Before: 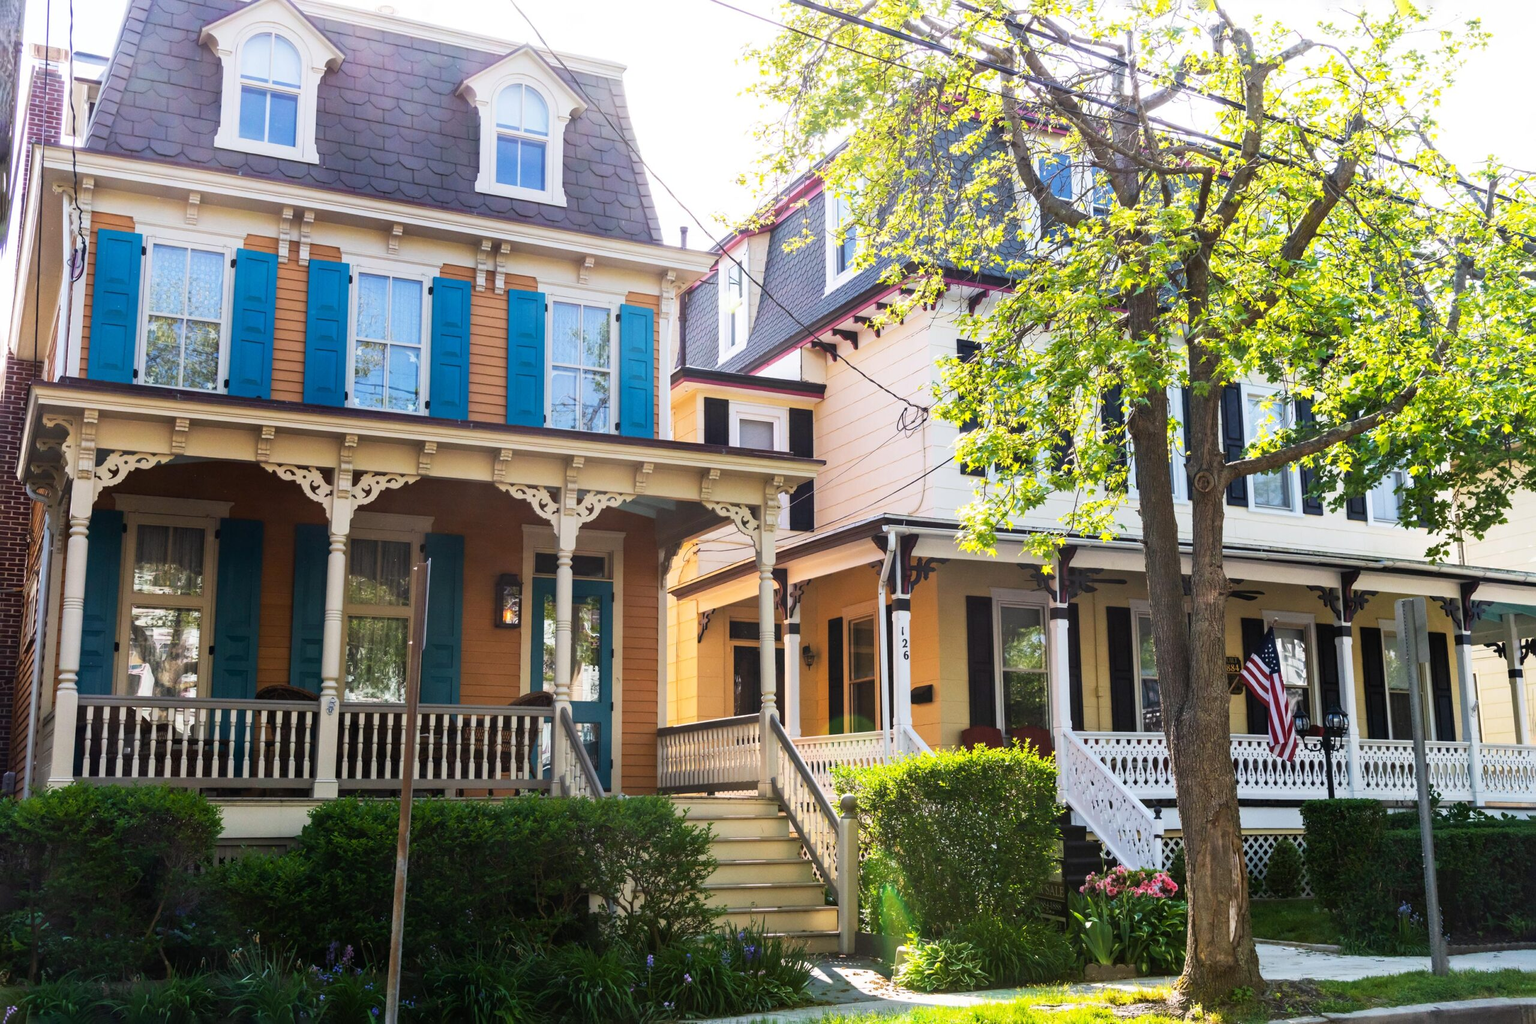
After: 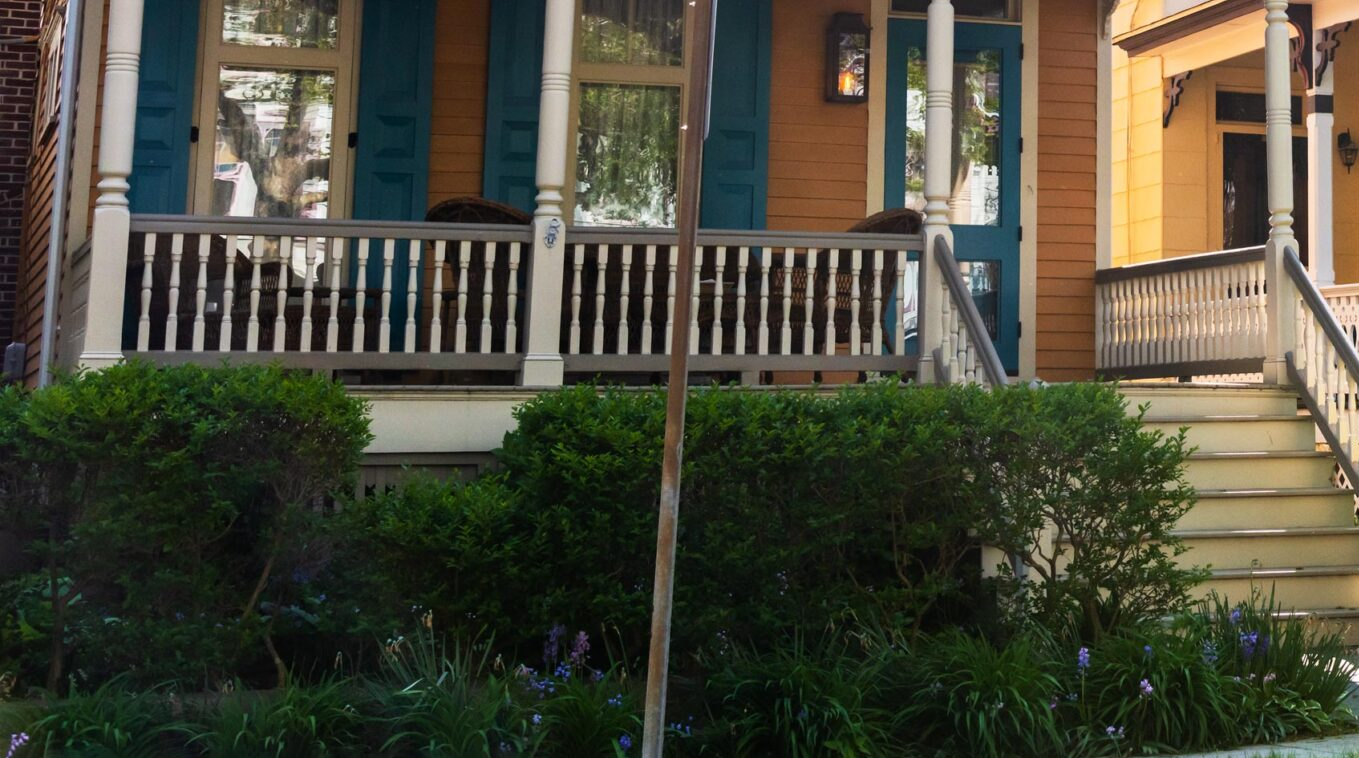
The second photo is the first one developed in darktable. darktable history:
crop and rotate: top 55.34%, right 46.885%, bottom 0.223%
